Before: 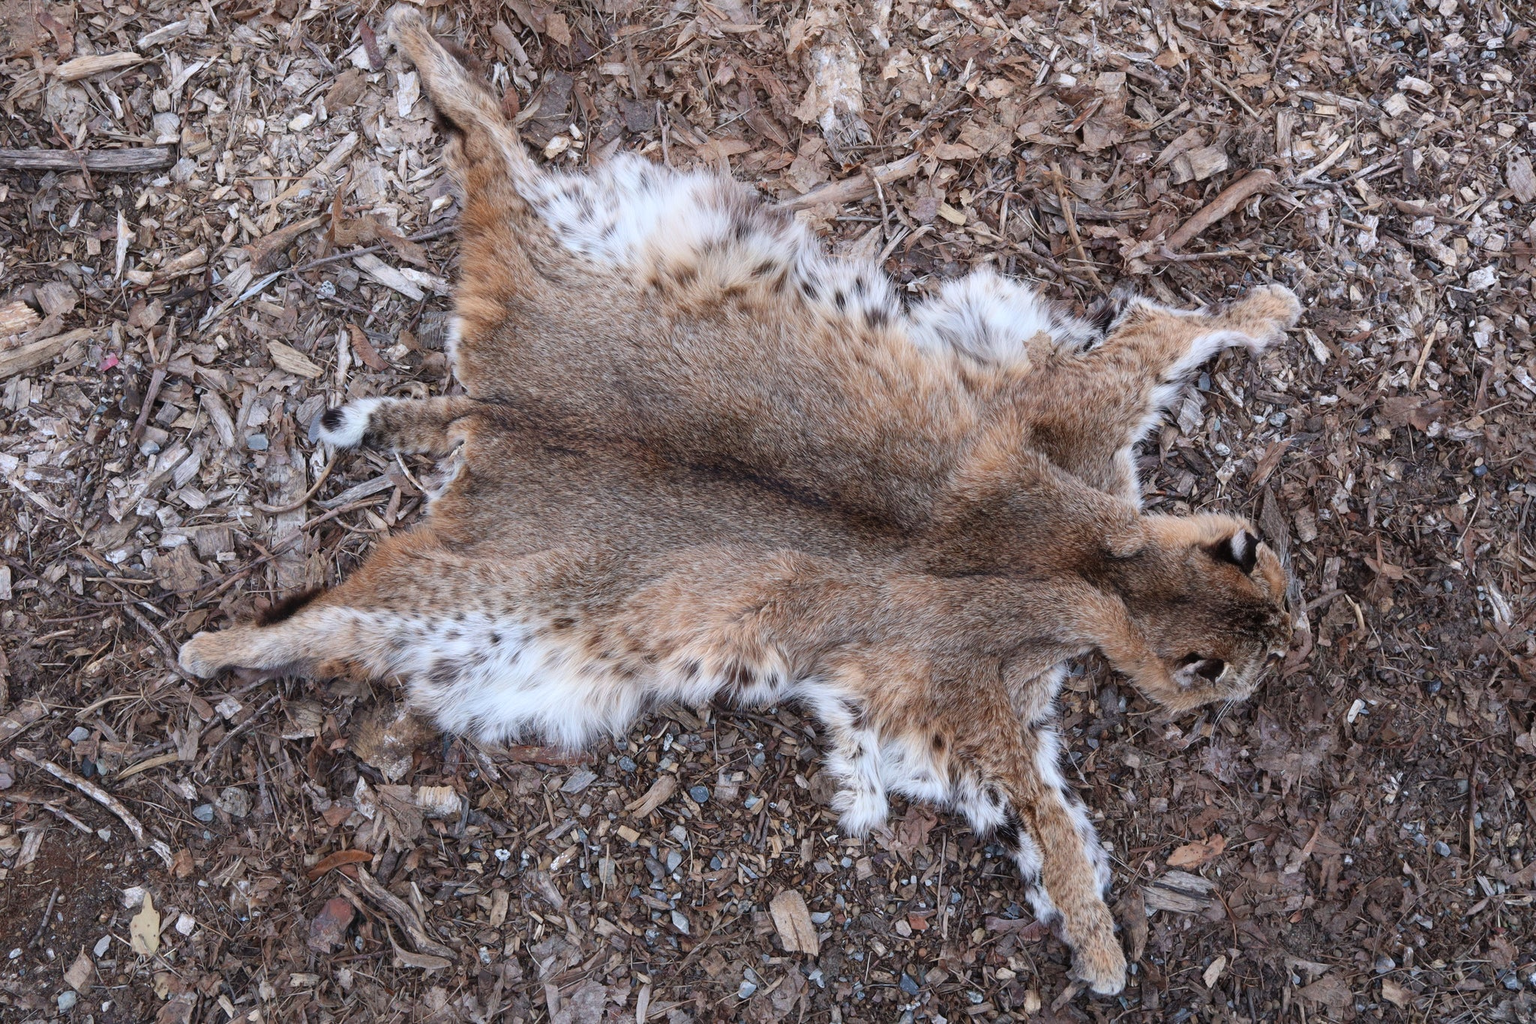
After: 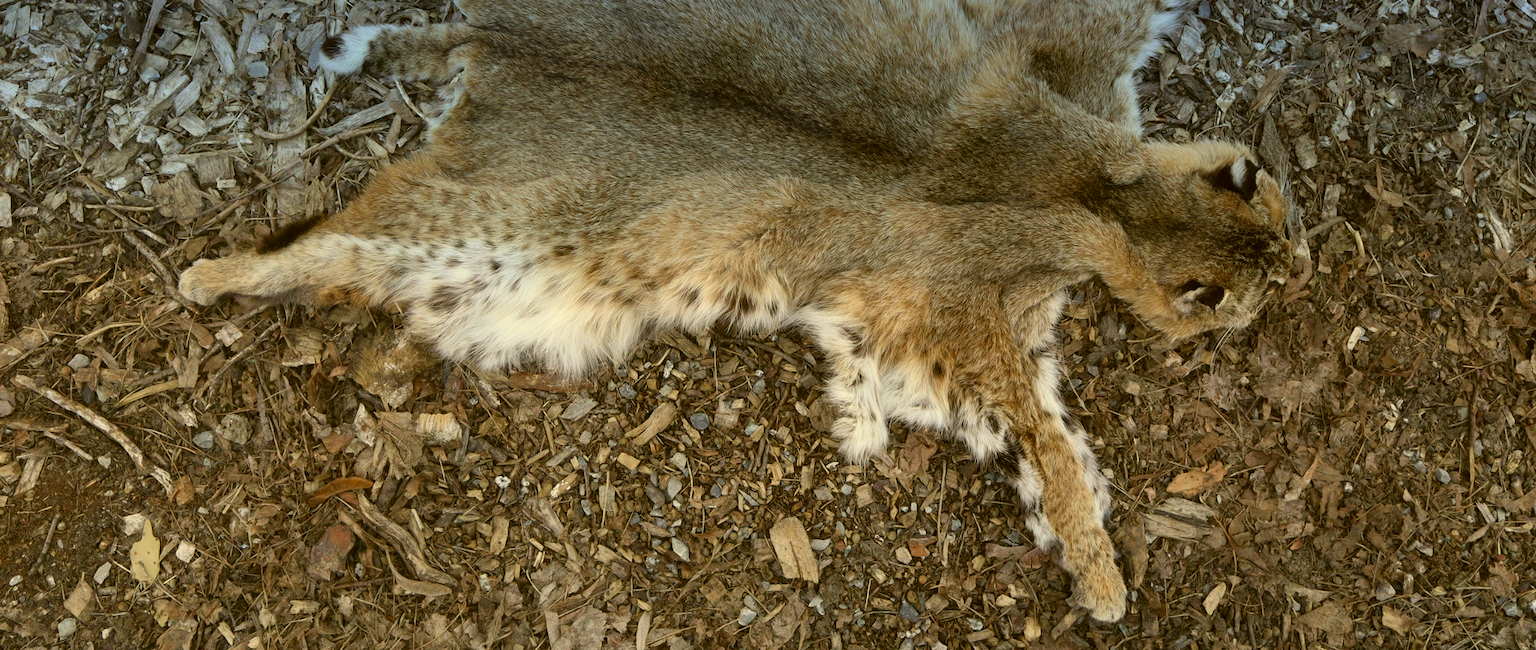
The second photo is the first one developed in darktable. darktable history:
crop and rotate: top 36.435%
graduated density: density 2.02 EV, hardness 44%, rotation 0.374°, offset 8.21, hue 208.8°, saturation 97%
color correction: highlights a* 0.162, highlights b* 29.53, shadows a* -0.162, shadows b* 21.09
